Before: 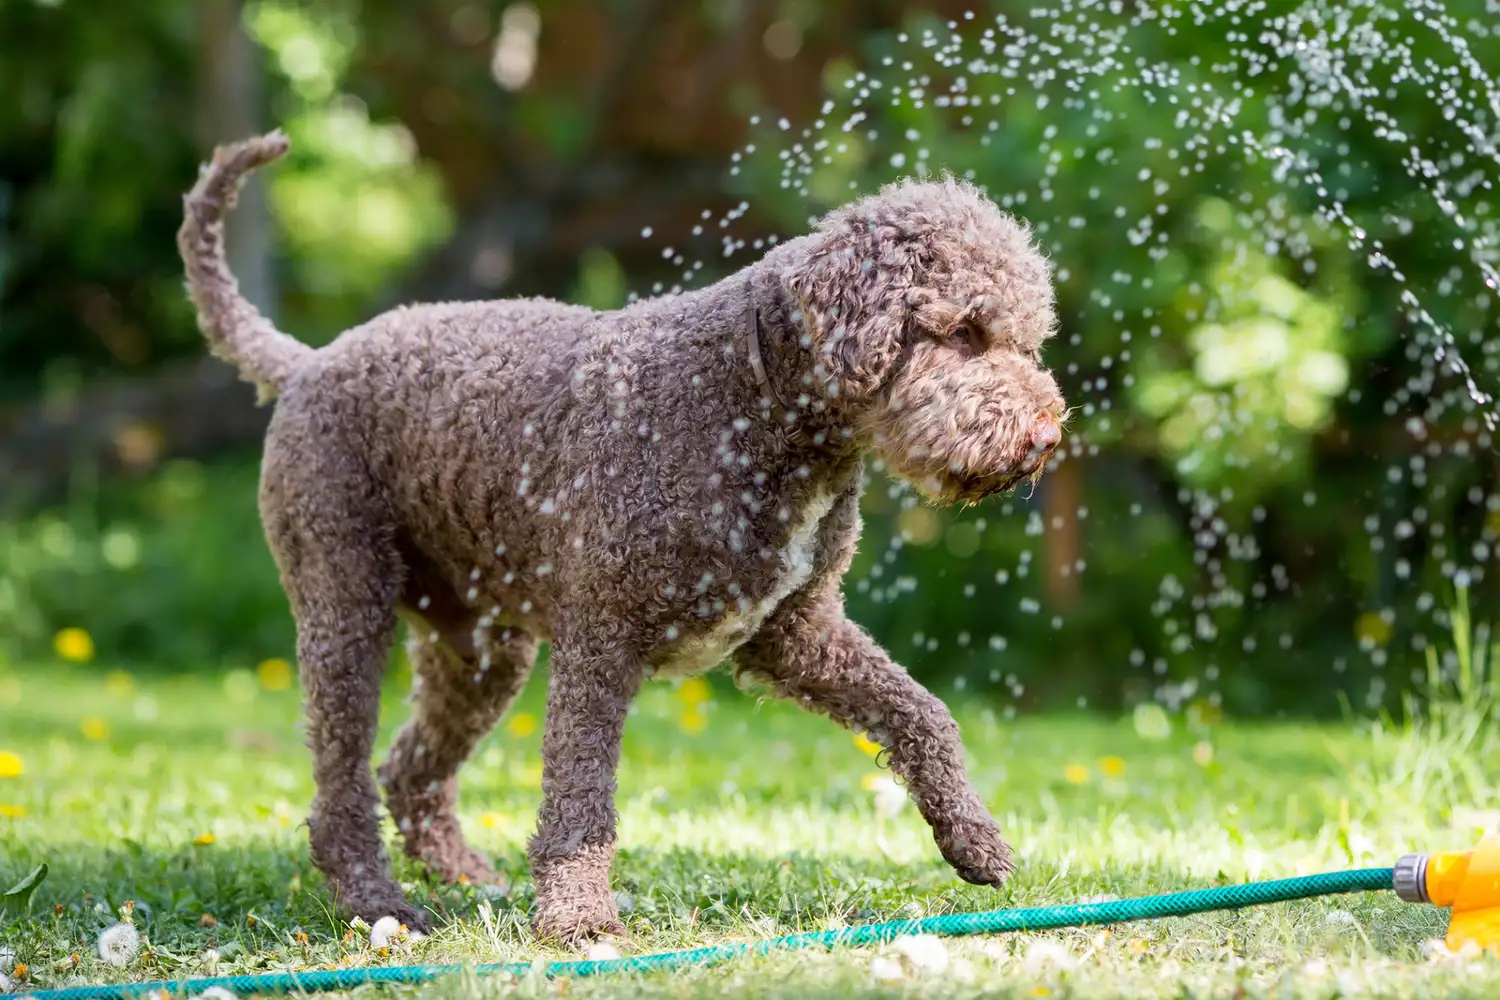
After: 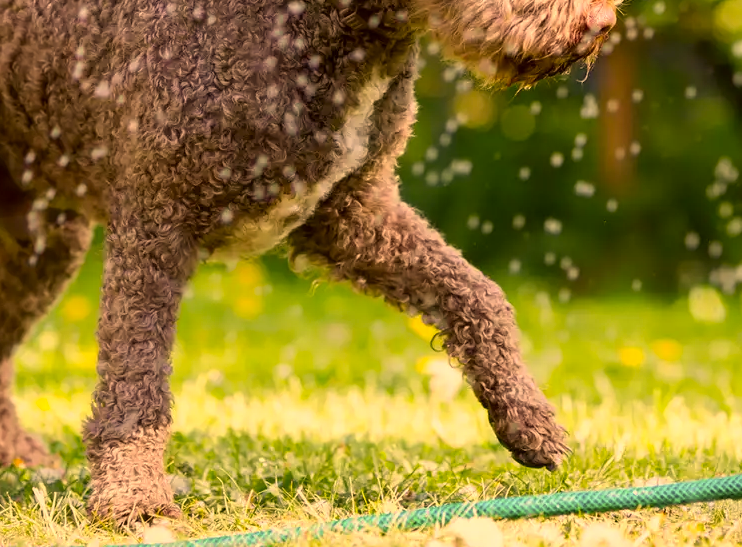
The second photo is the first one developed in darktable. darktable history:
crop: left 29.672%, top 41.786%, right 20.851%, bottom 3.487%
color correction: highlights a* 17.94, highlights b* 35.39, shadows a* 1.48, shadows b* 6.42, saturation 1.01
